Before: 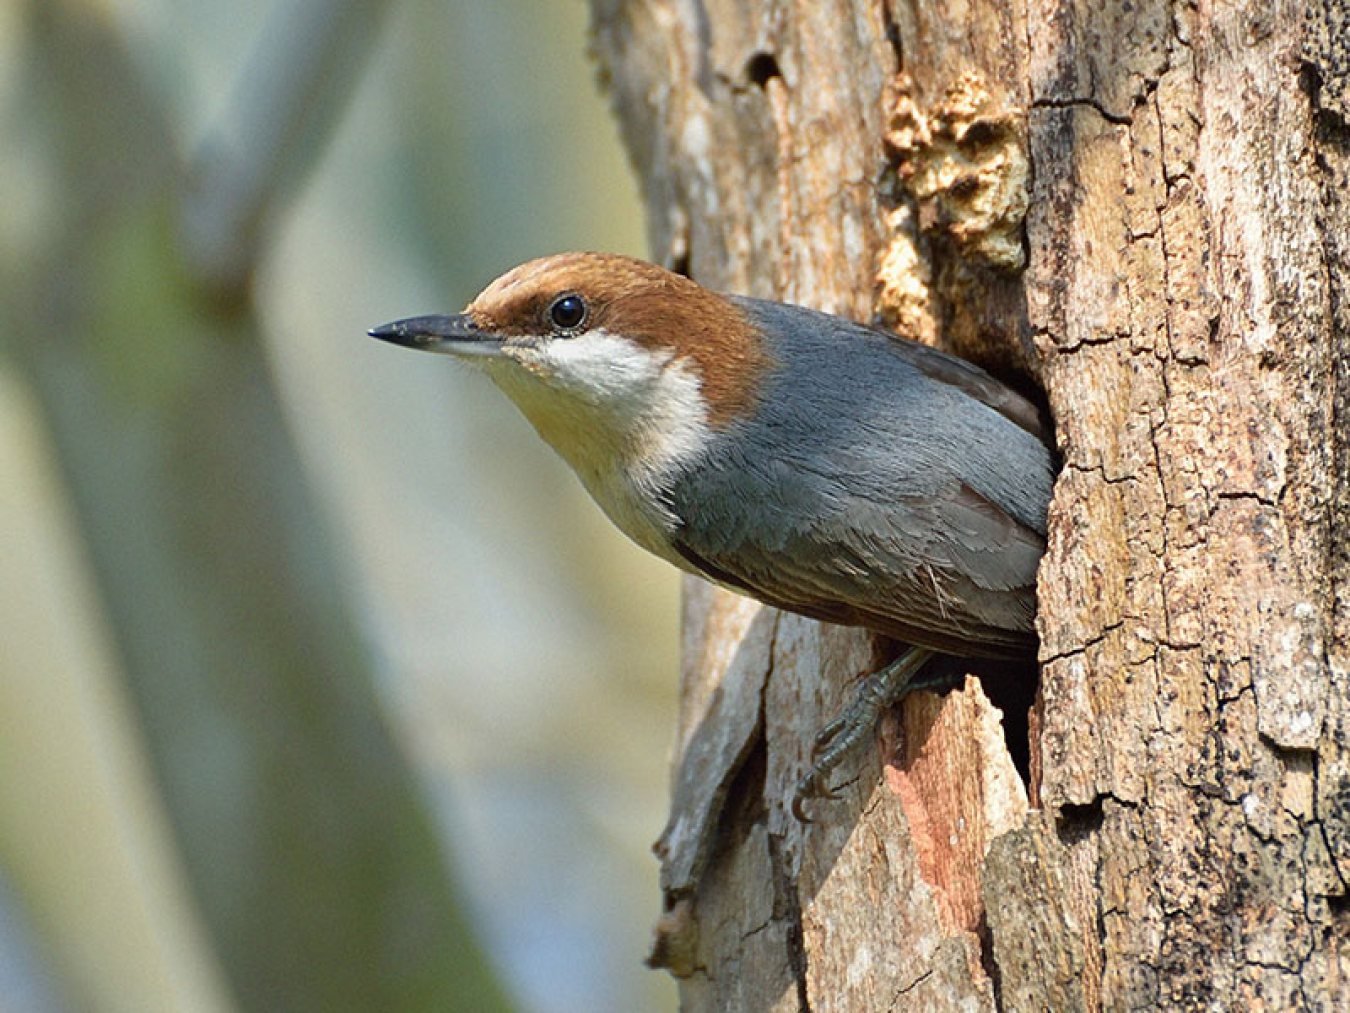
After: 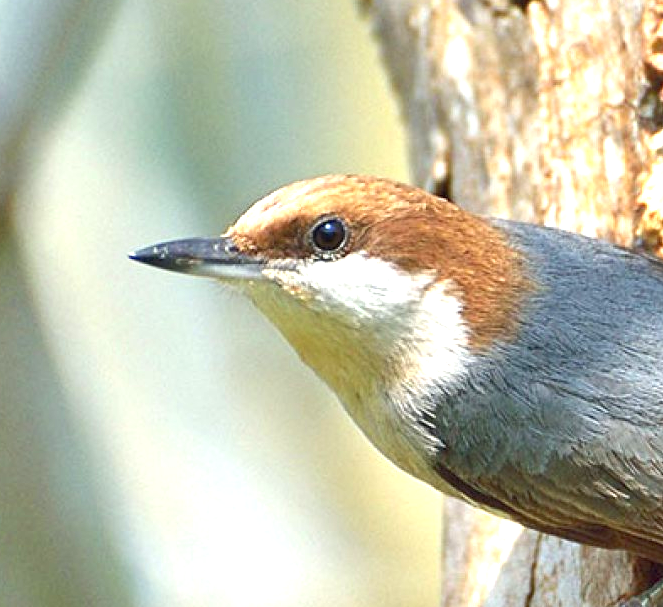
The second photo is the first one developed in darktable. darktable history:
crop: left 17.744%, top 7.677%, right 33.107%, bottom 32.332%
shadows and highlights: shadows 42.84, highlights 8.12
exposure: exposure 1.063 EV, compensate highlight preservation false
